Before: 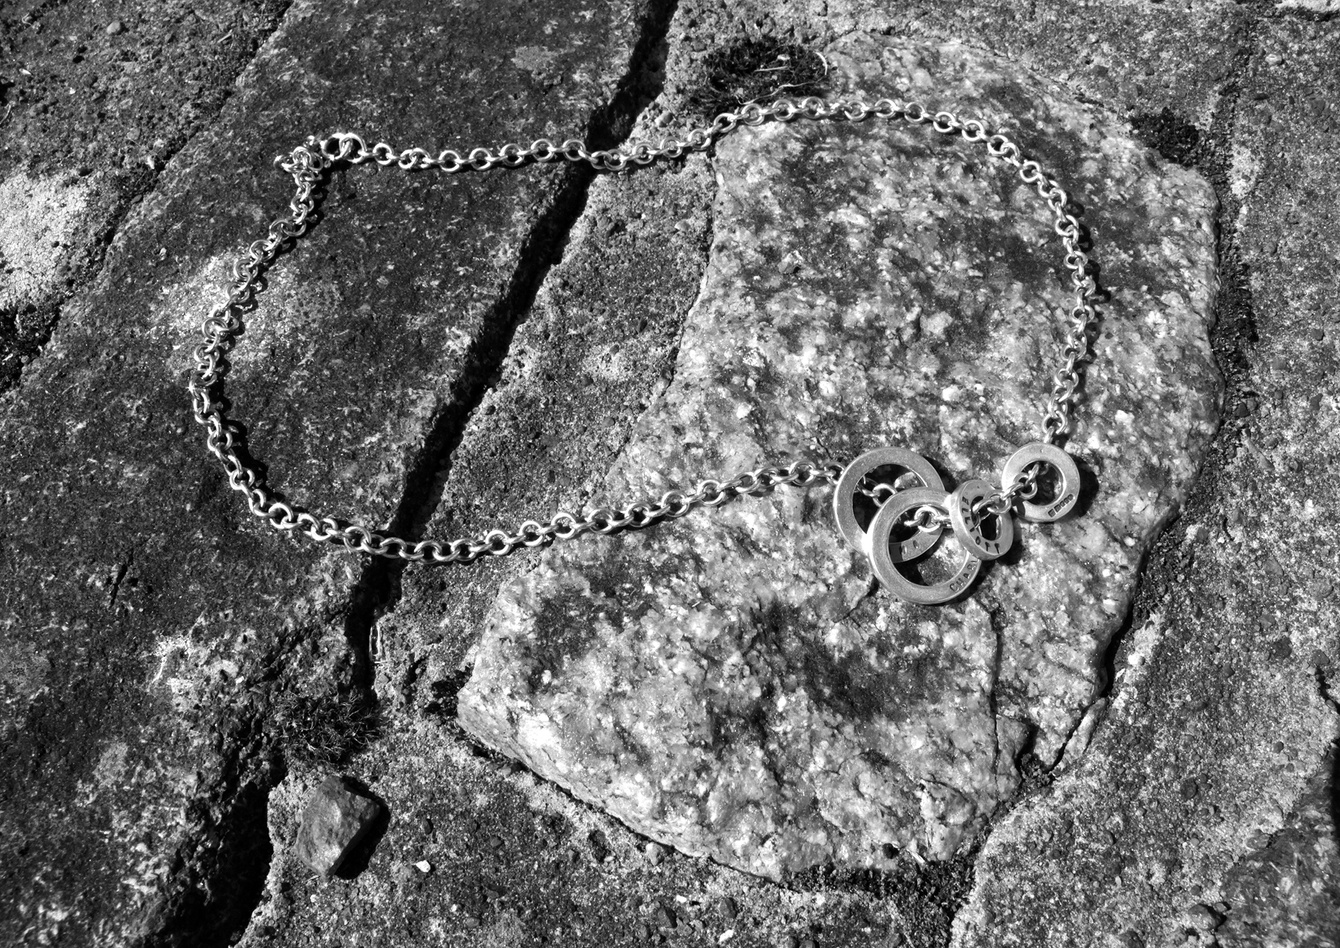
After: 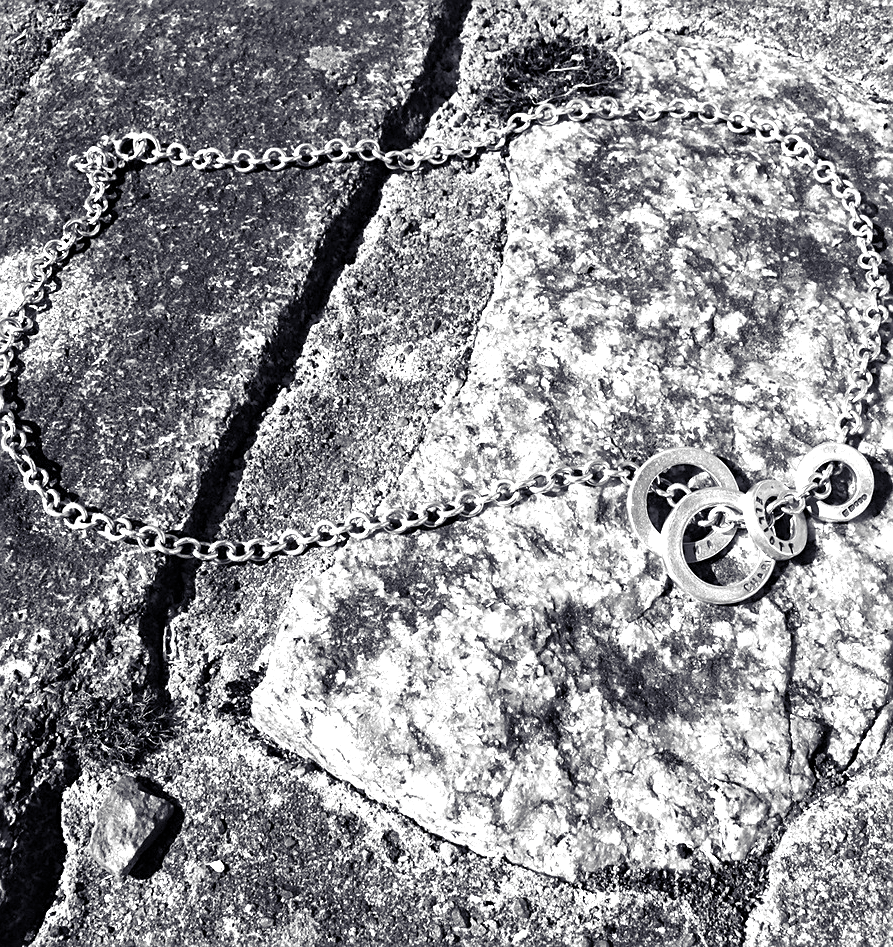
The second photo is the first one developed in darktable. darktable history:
color zones: curves: ch1 [(0, 0.469) (0.01, 0.469) (0.12, 0.446) (0.248, 0.469) (0.5, 0.5) (0.748, 0.5) (0.99, 0.469) (1, 0.469)], mix 31.96%
color balance rgb: shadows lift › luminance -21.445%, shadows lift › chroma 6.65%, shadows lift › hue 272.82°, linear chroma grading › global chroma 15.523%, perceptual saturation grading › global saturation 25.054%
exposure: black level correction 0, exposure 1.001 EV, compensate highlight preservation false
crop and rotate: left 15.445%, right 17.848%
contrast equalizer: octaves 7, y [[0.5, 0.5, 0.472, 0.5, 0.5, 0.5], [0.5 ×6], [0.5 ×6], [0 ×6], [0 ×6]], mix -1
sharpen: on, module defaults
